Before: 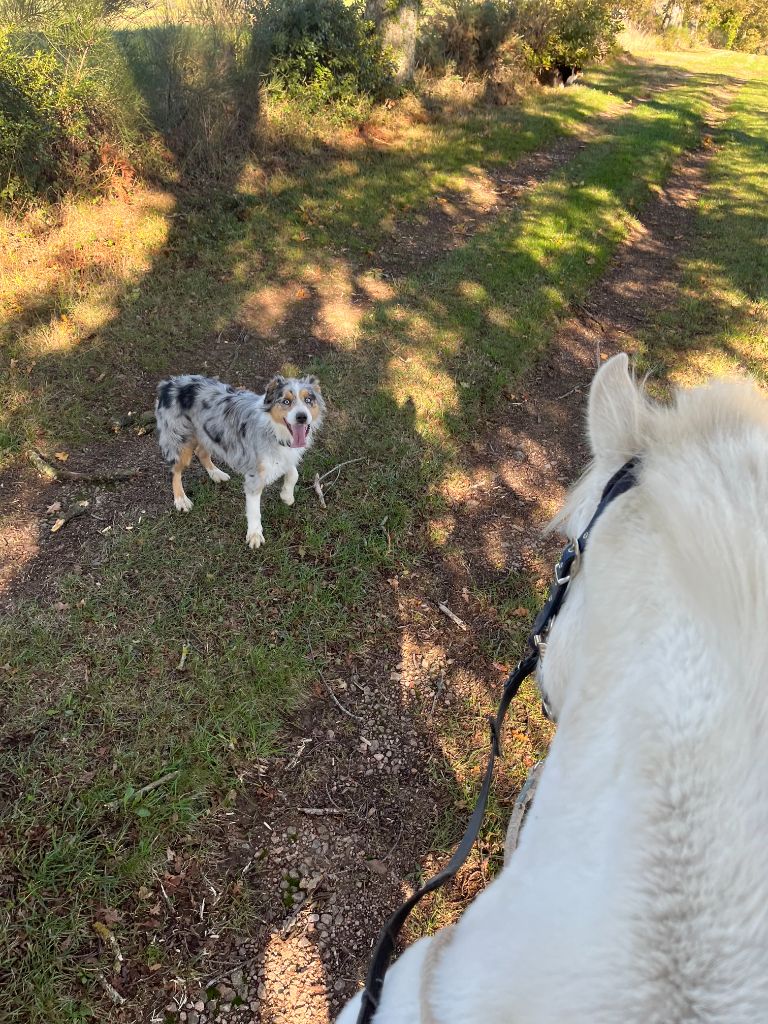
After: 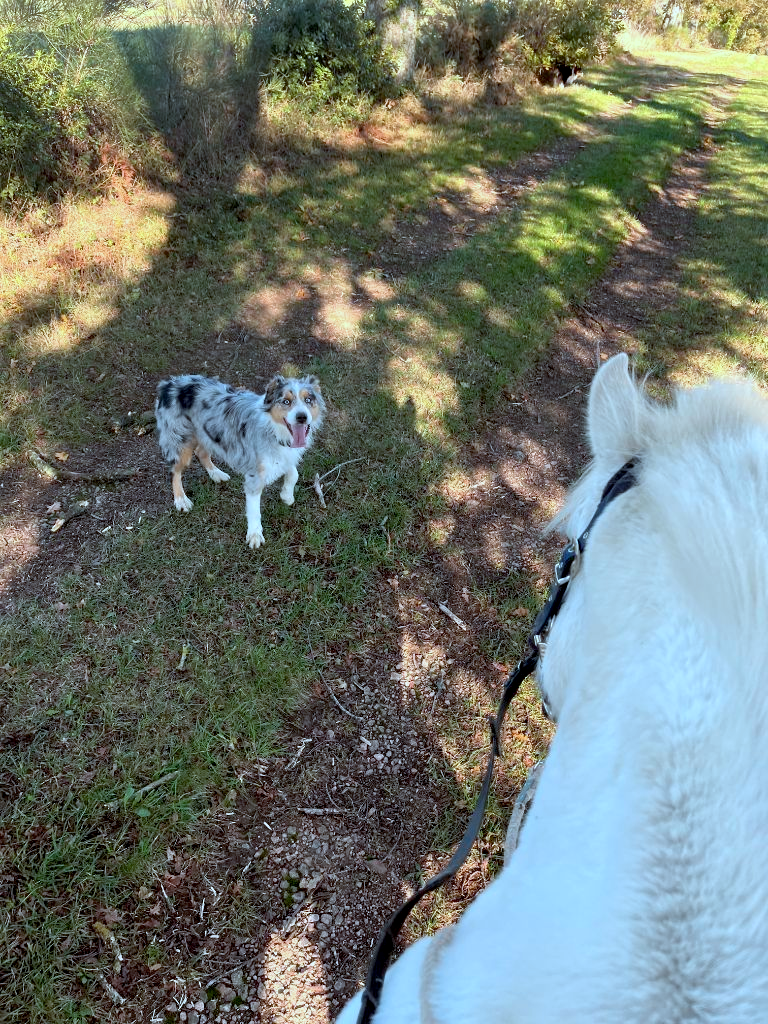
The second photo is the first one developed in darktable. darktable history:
color correction: highlights a* -9.74, highlights b* -21.66
exposure: black level correction 0.008, exposure 0.092 EV, compensate highlight preservation false
